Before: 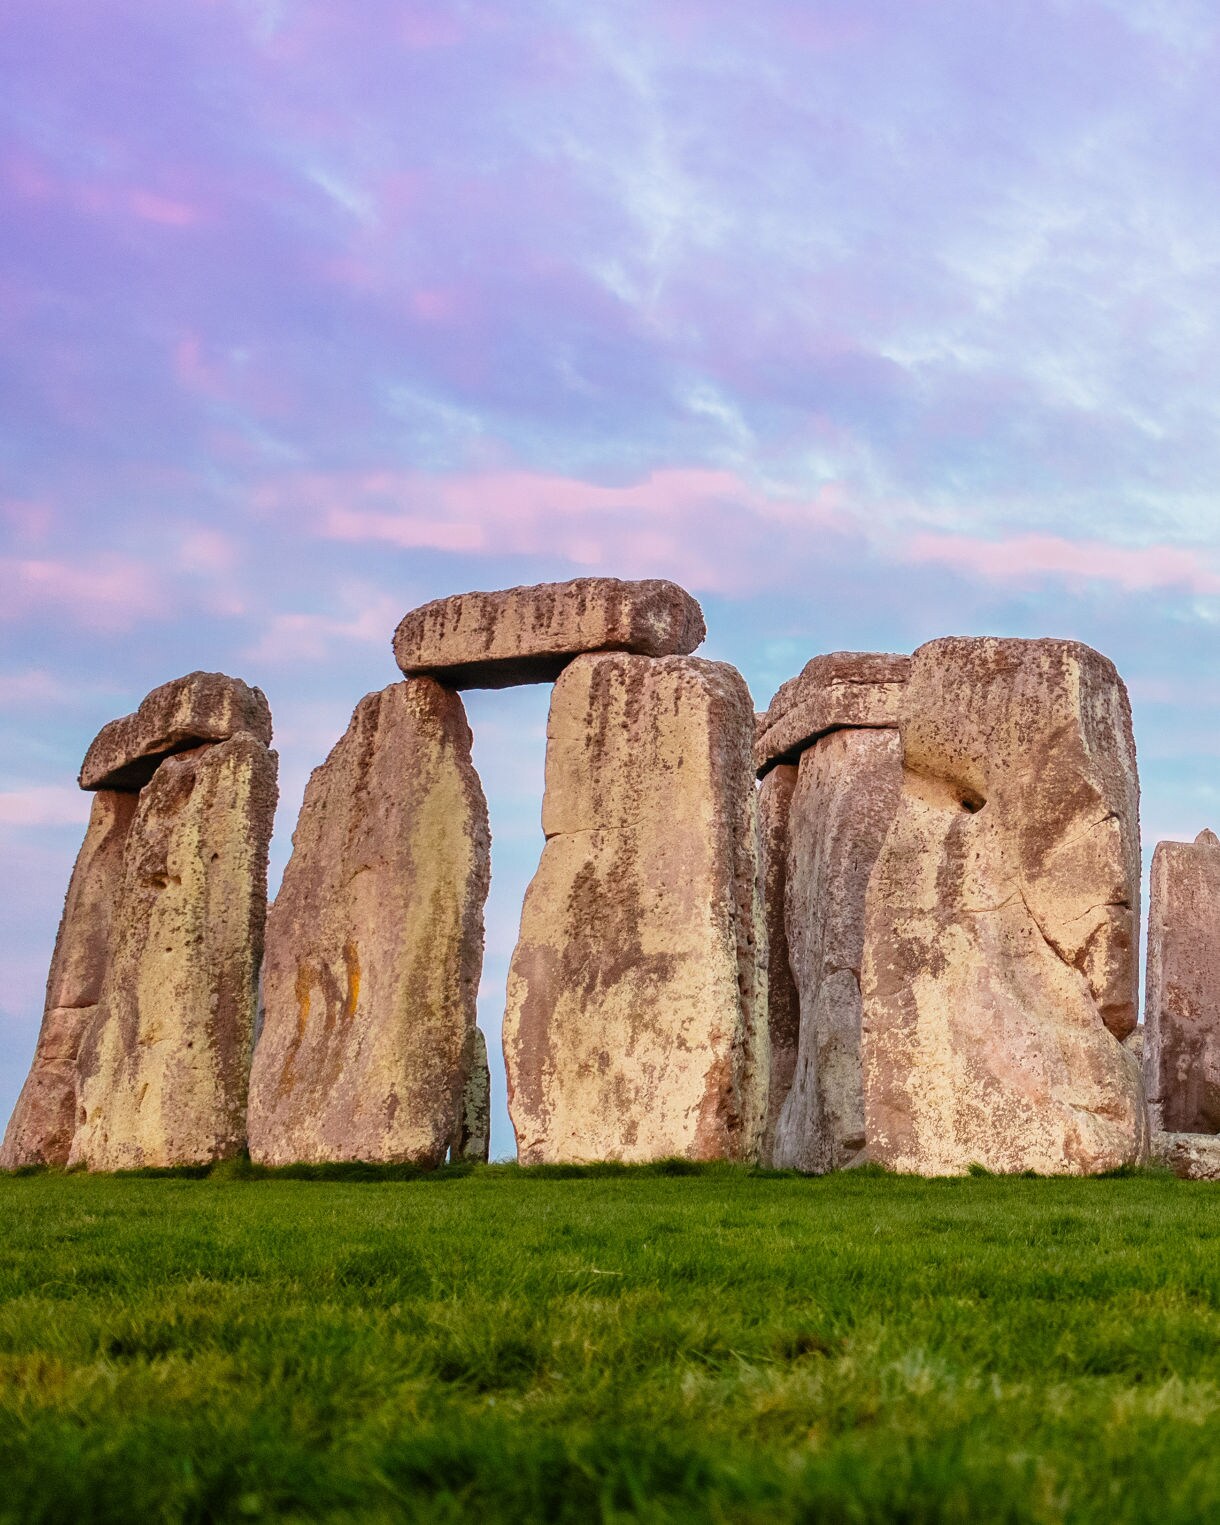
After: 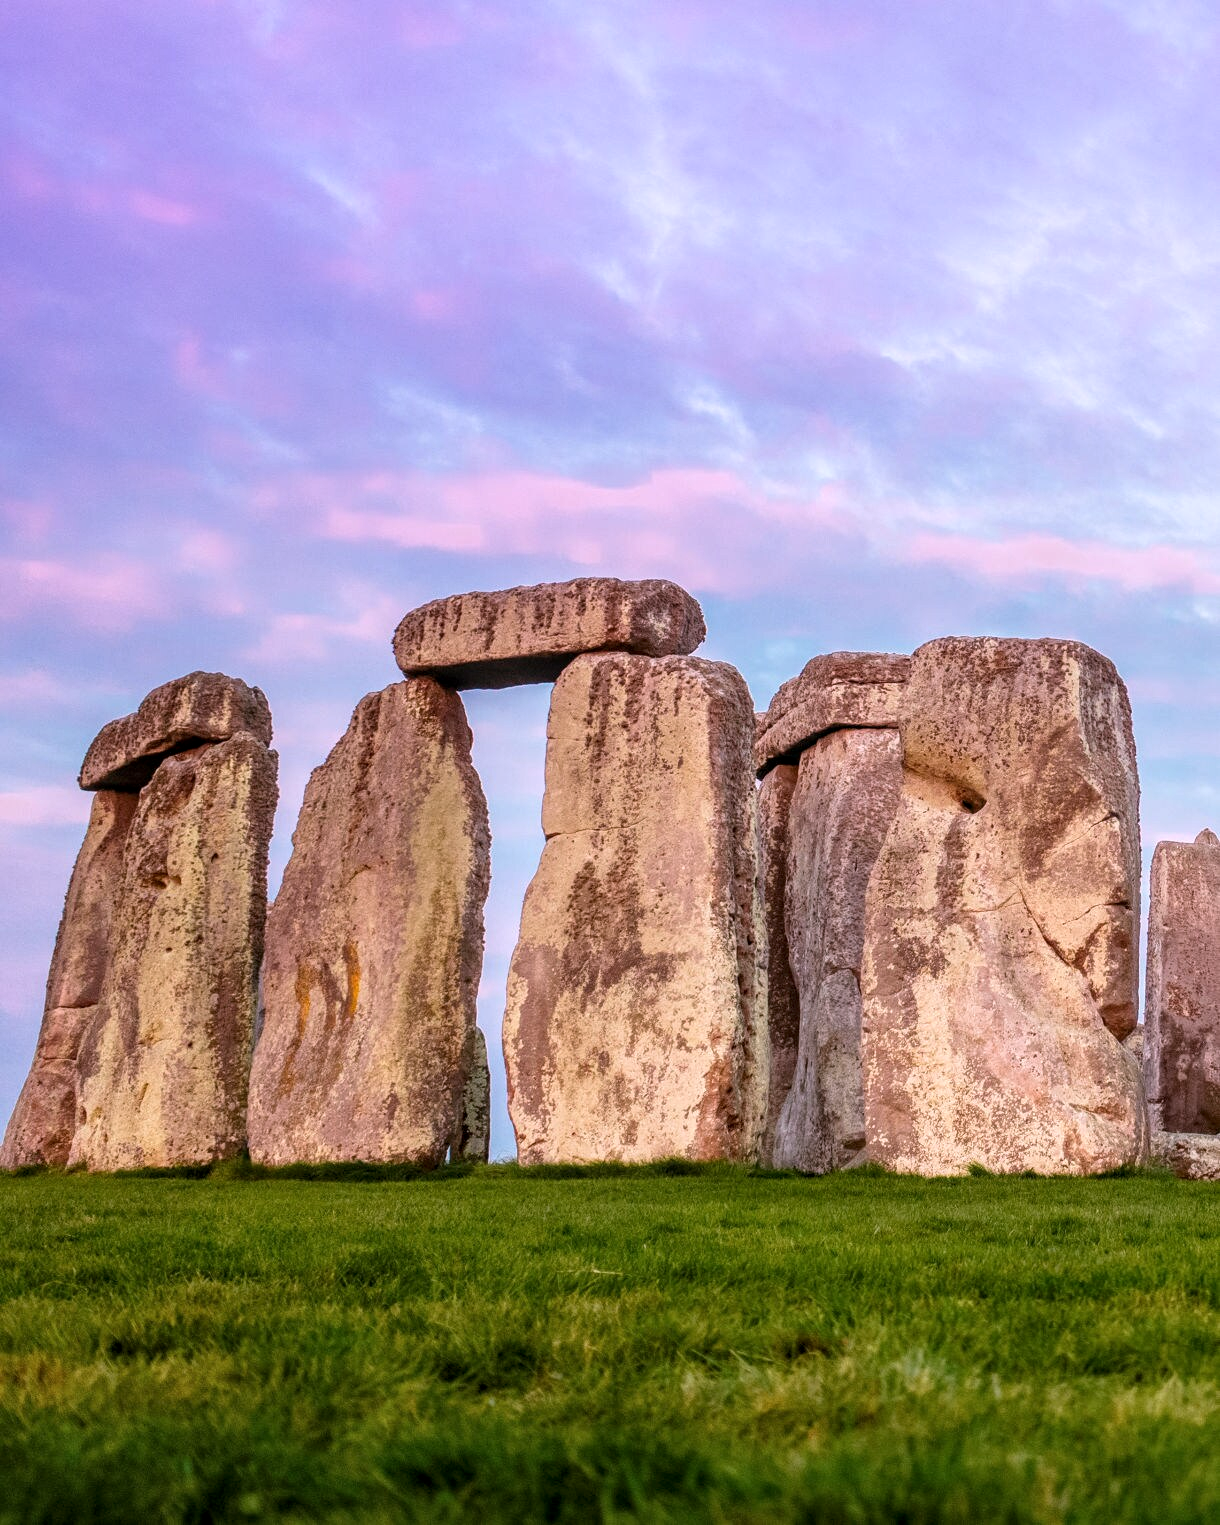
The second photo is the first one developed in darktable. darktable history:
white balance: red 1.05, blue 1.072
local contrast: on, module defaults
